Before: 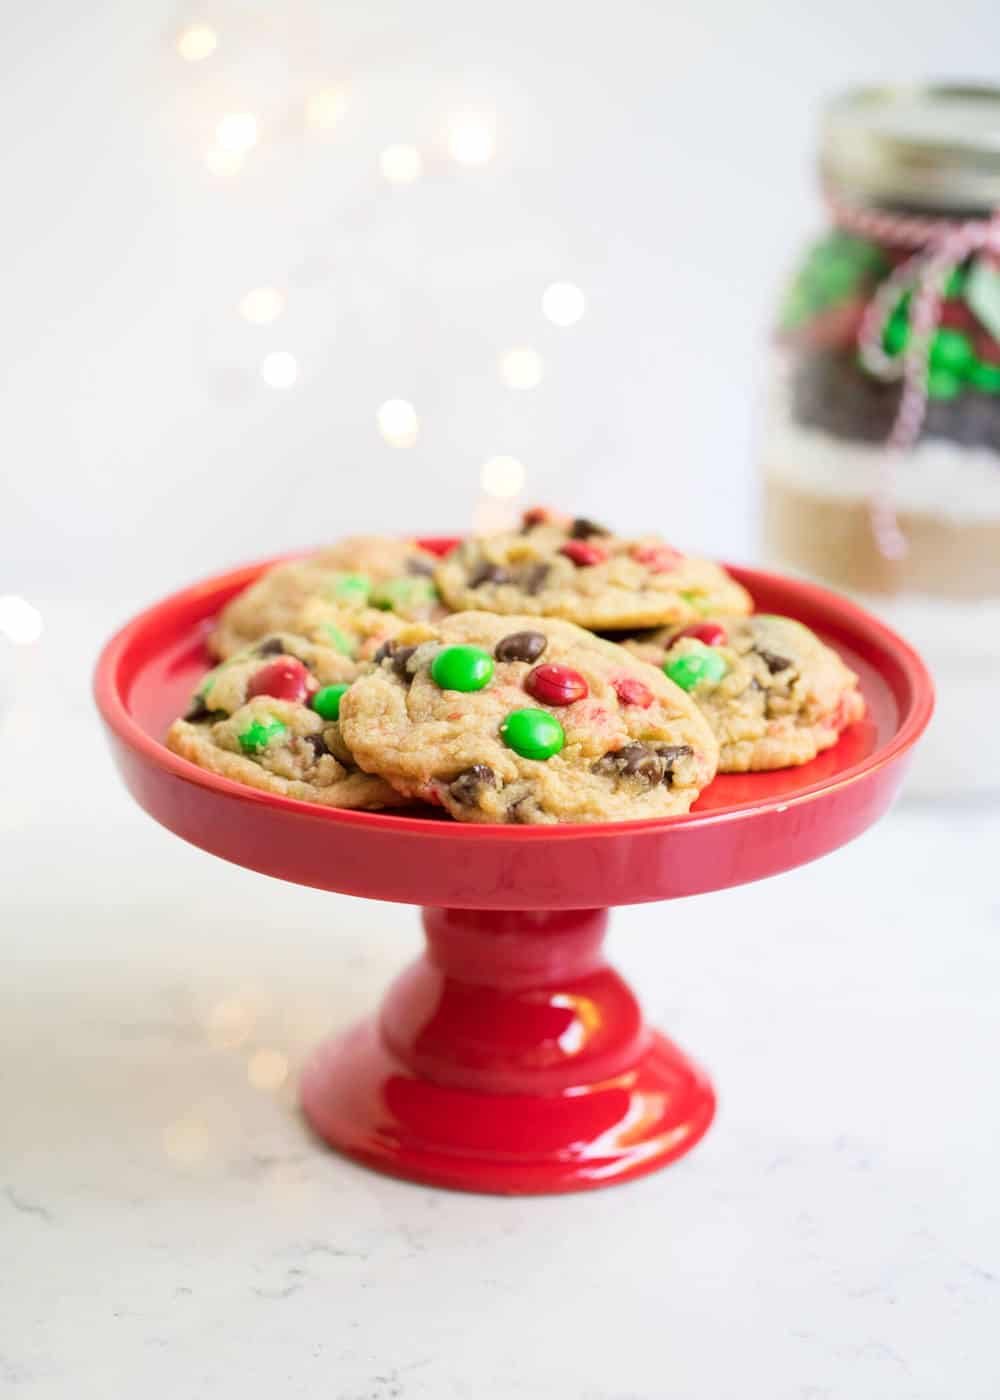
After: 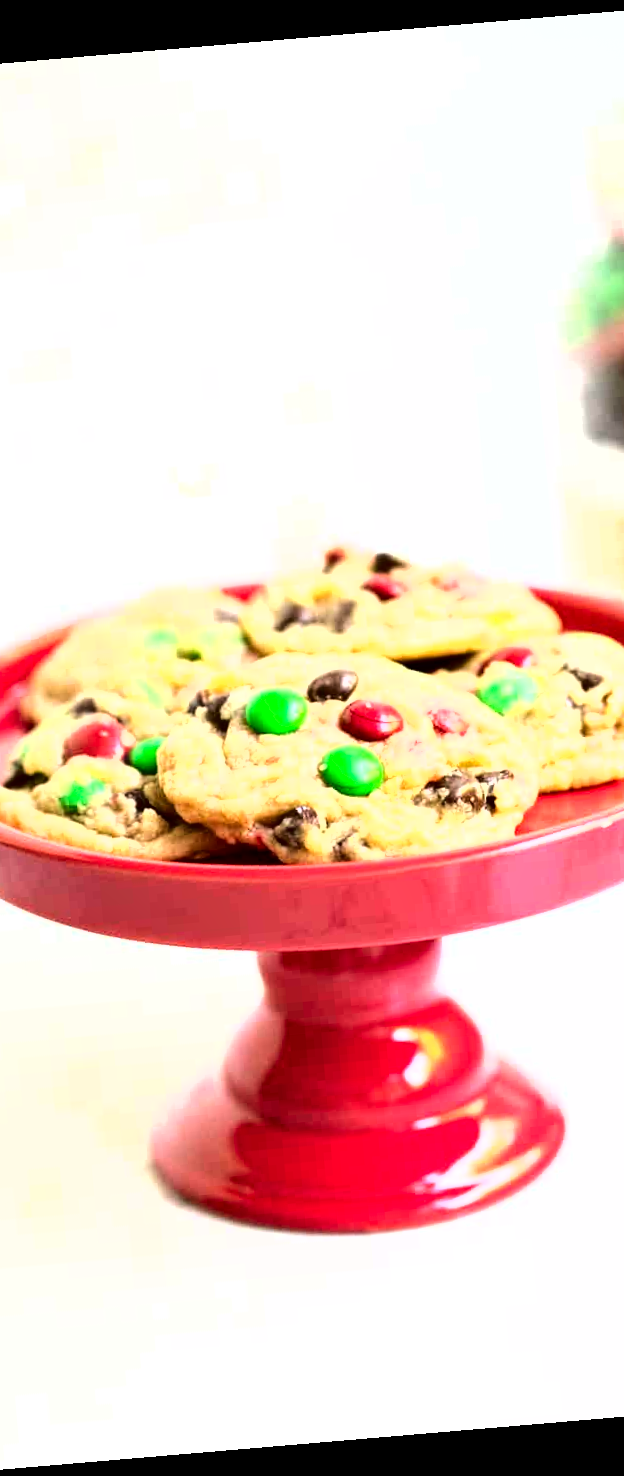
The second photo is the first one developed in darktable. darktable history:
crop: left 21.674%, right 22.086%
tone equalizer: -8 EV -0.75 EV, -7 EV -0.7 EV, -6 EV -0.6 EV, -5 EV -0.4 EV, -3 EV 0.4 EV, -2 EV 0.6 EV, -1 EV 0.7 EV, +0 EV 0.75 EV, edges refinement/feathering 500, mask exposure compensation -1.57 EV, preserve details no
color balance rgb: global vibrance 1%, saturation formula JzAzBz (2021)
fill light: exposure -2 EV, width 8.6
exposure: exposure 0.507 EV, compensate highlight preservation false
shadows and highlights: shadows 20.55, highlights -20.99, soften with gaussian
rotate and perspective: rotation -4.86°, automatic cropping off
